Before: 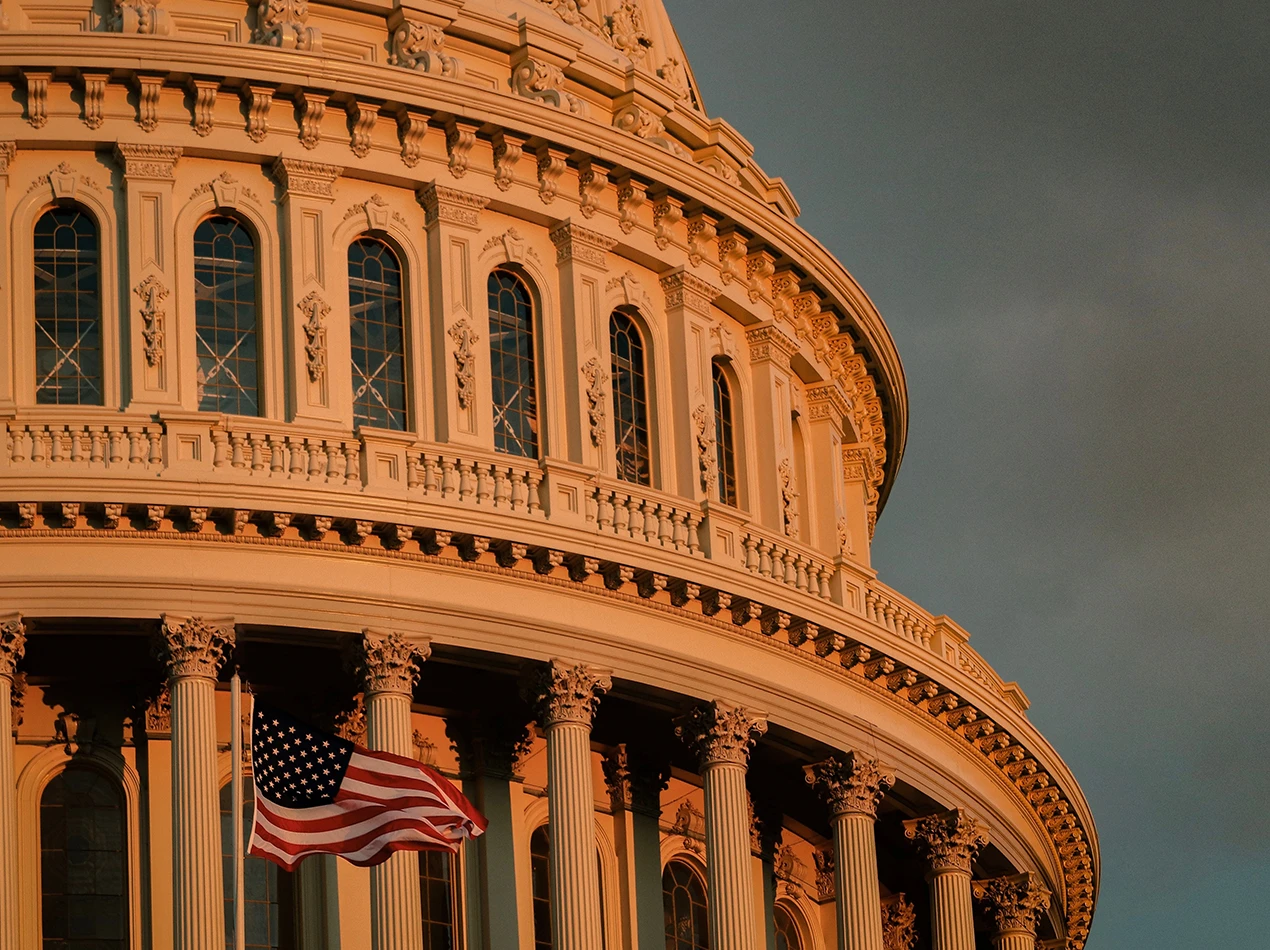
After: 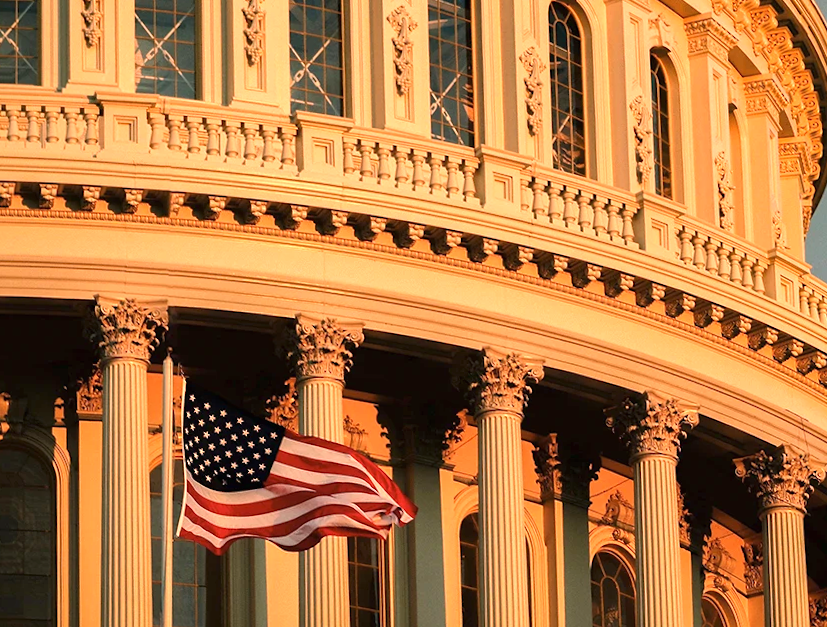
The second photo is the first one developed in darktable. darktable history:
crop and rotate: angle -1.07°, left 3.963%, top 32.296%, right 29.247%
exposure: black level correction 0, exposure 1.104 EV, compensate highlight preservation false
